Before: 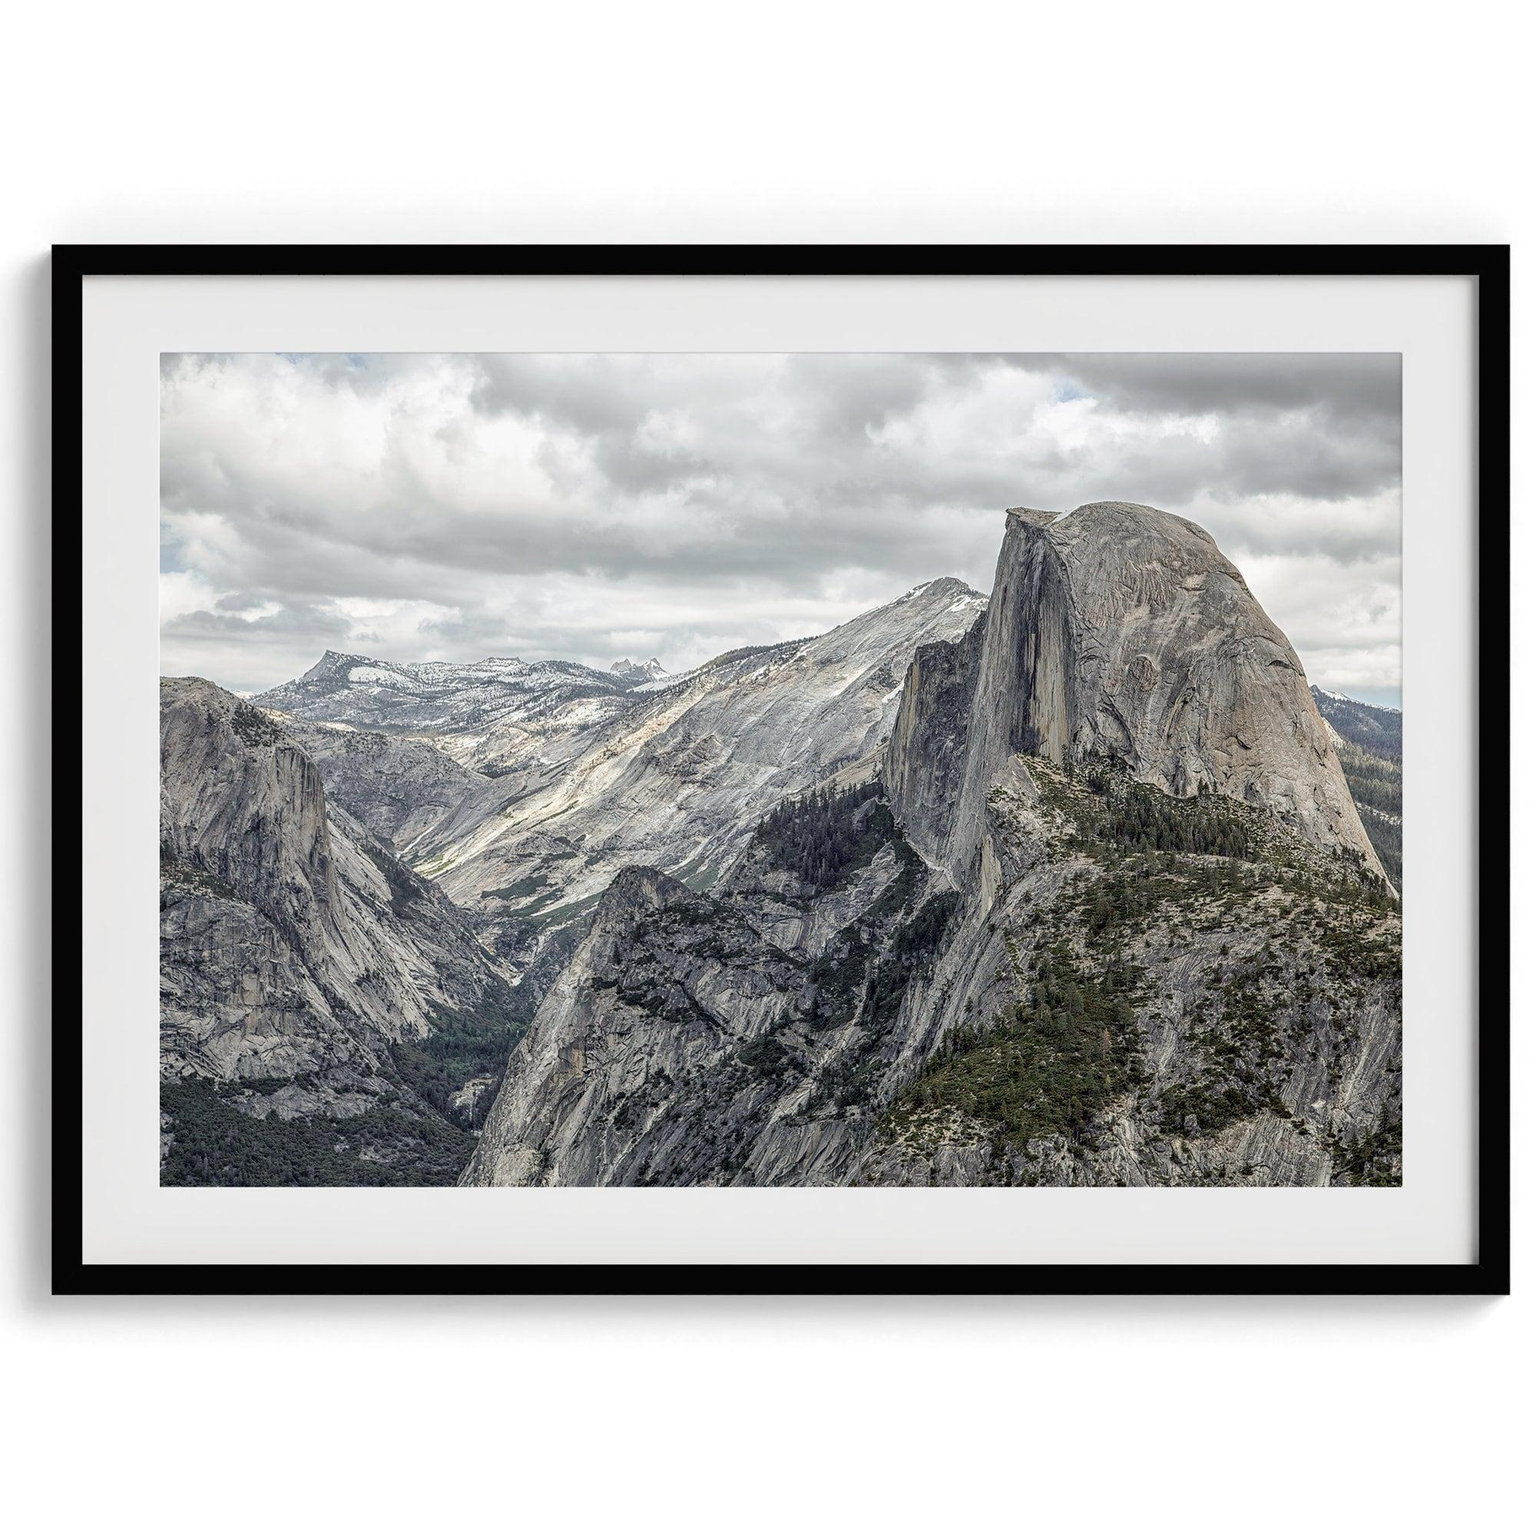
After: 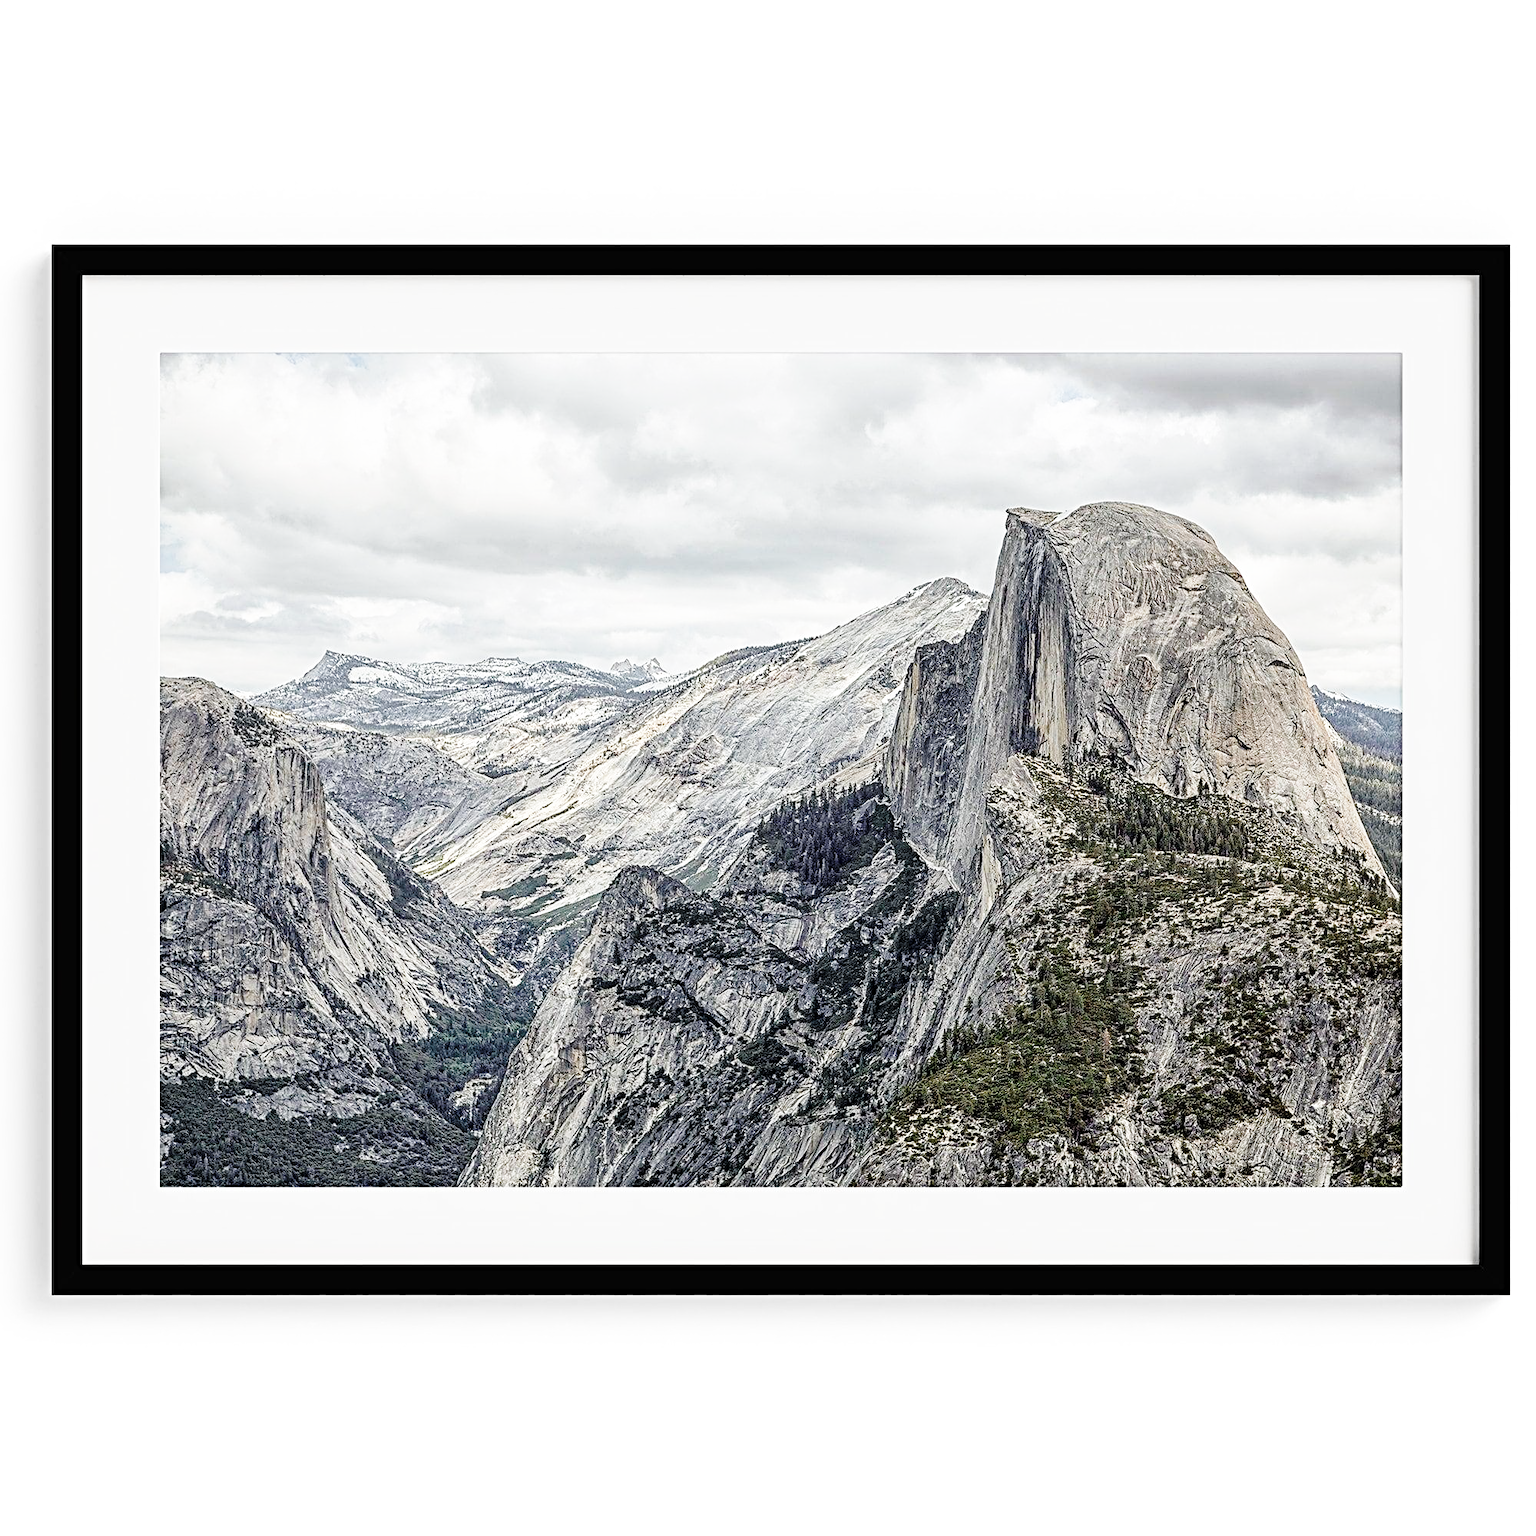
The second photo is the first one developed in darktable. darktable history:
sharpen: radius 4
base curve: curves: ch0 [(0, 0) (0.028, 0.03) (0.121, 0.232) (0.46, 0.748) (0.859, 0.968) (1, 1)], preserve colors none
